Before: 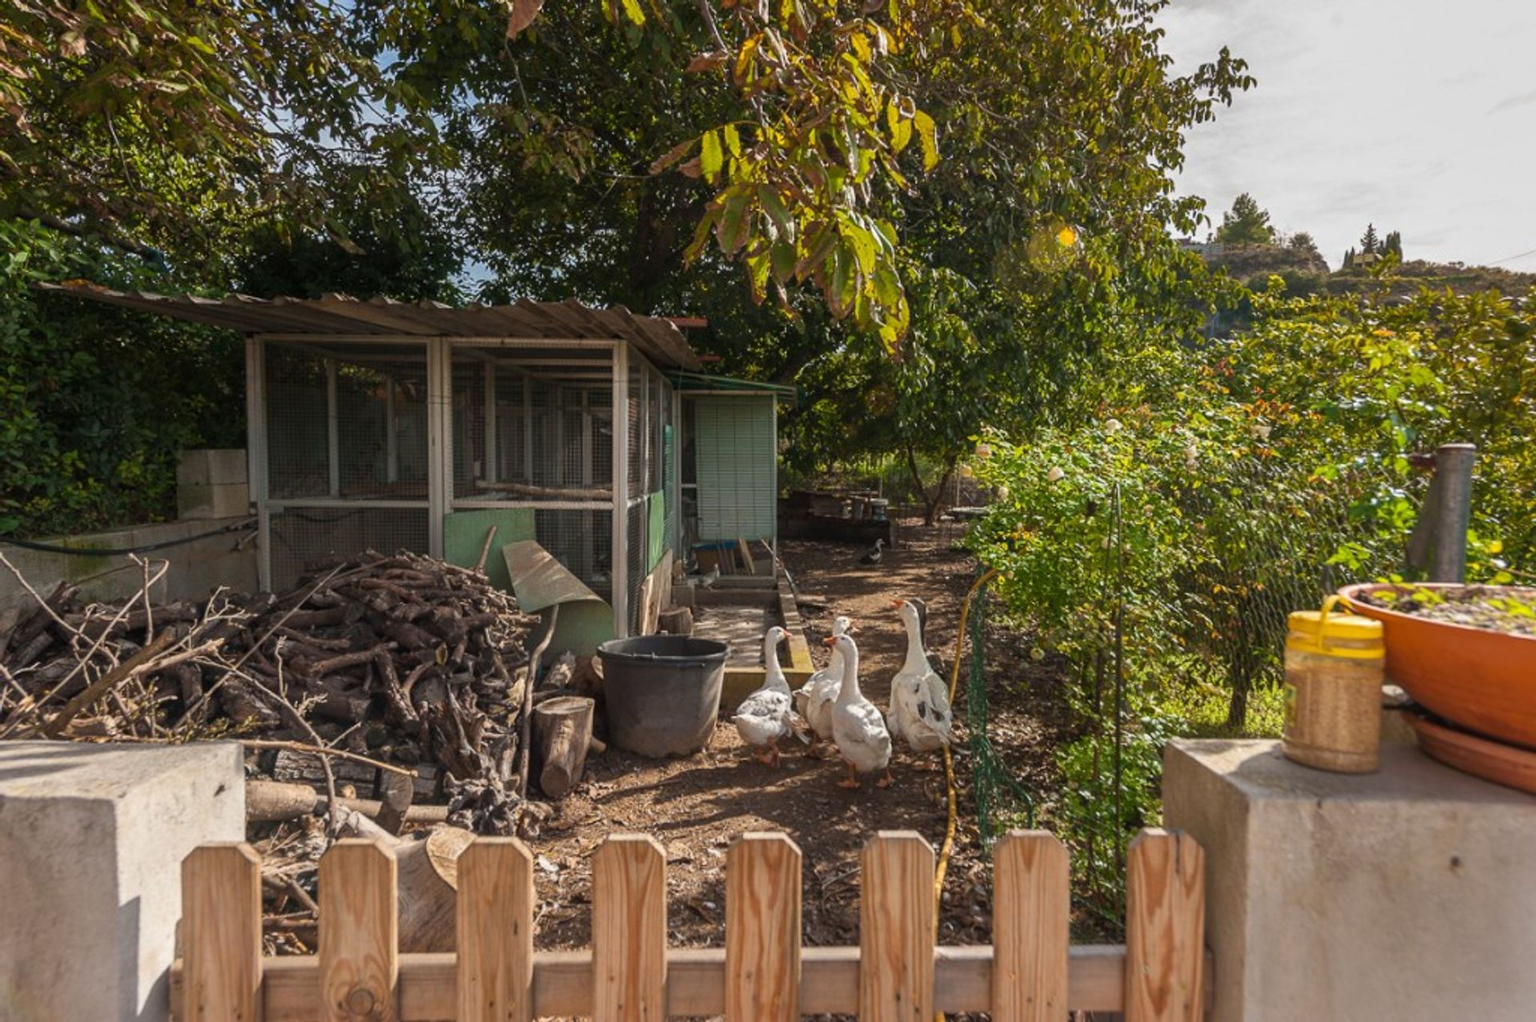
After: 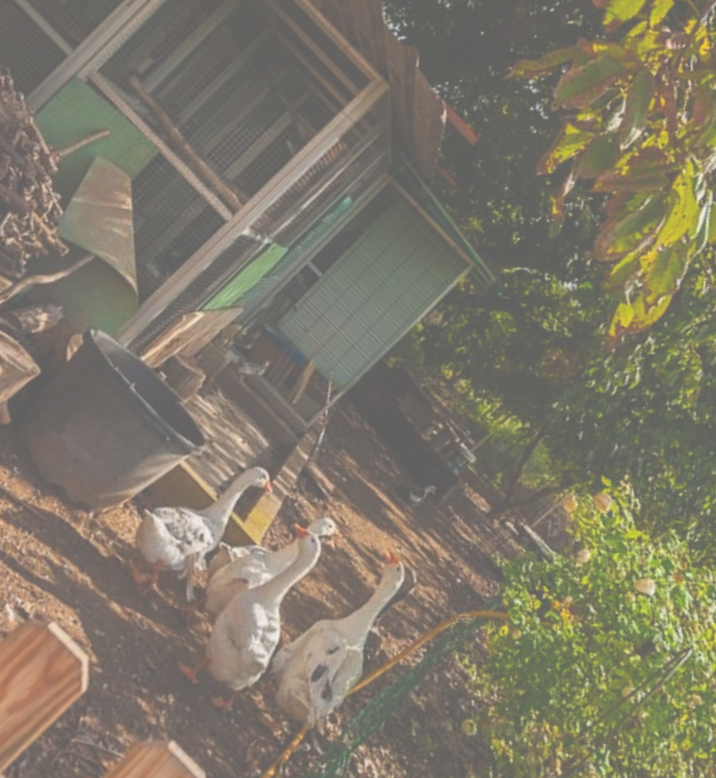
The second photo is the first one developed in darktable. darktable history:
shadows and highlights: shadows 35.63, highlights -34.96, soften with gaussian
crop and rotate: angle -45.62°, top 16.74%, right 0.911%, bottom 11.601%
exposure: black level correction -0.071, exposure 0.503 EV, compensate highlight preservation false
contrast brightness saturation: contrast -0.281
